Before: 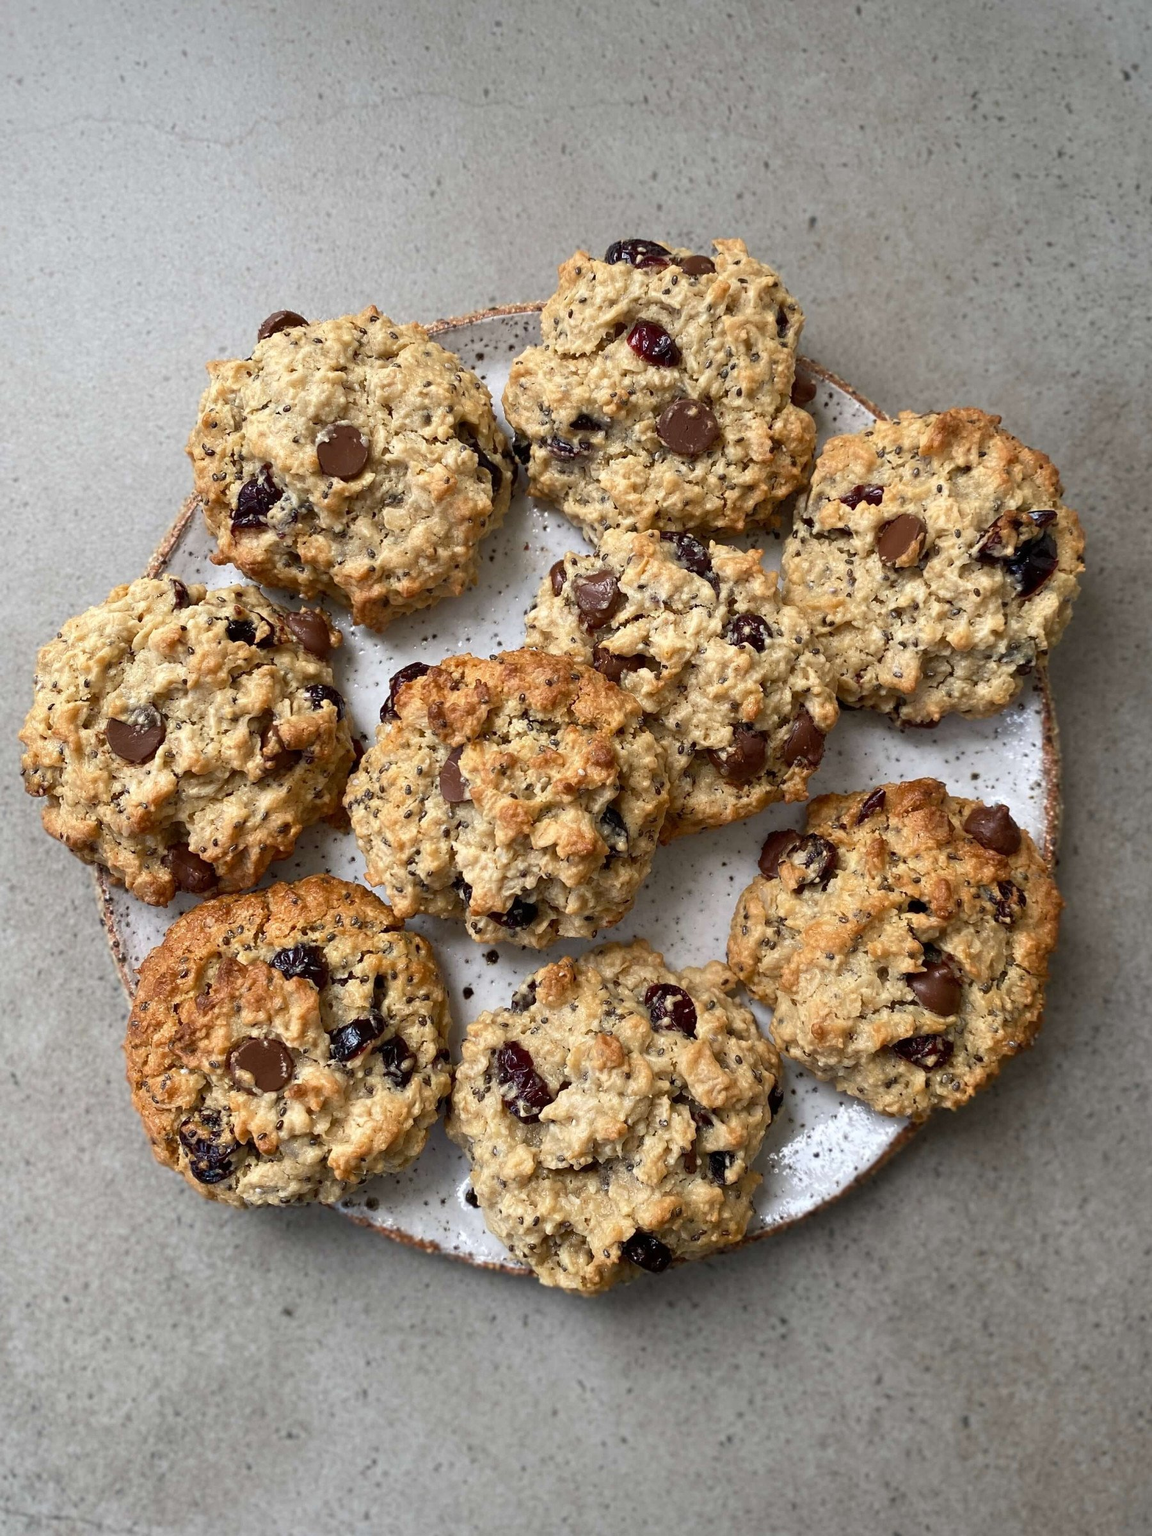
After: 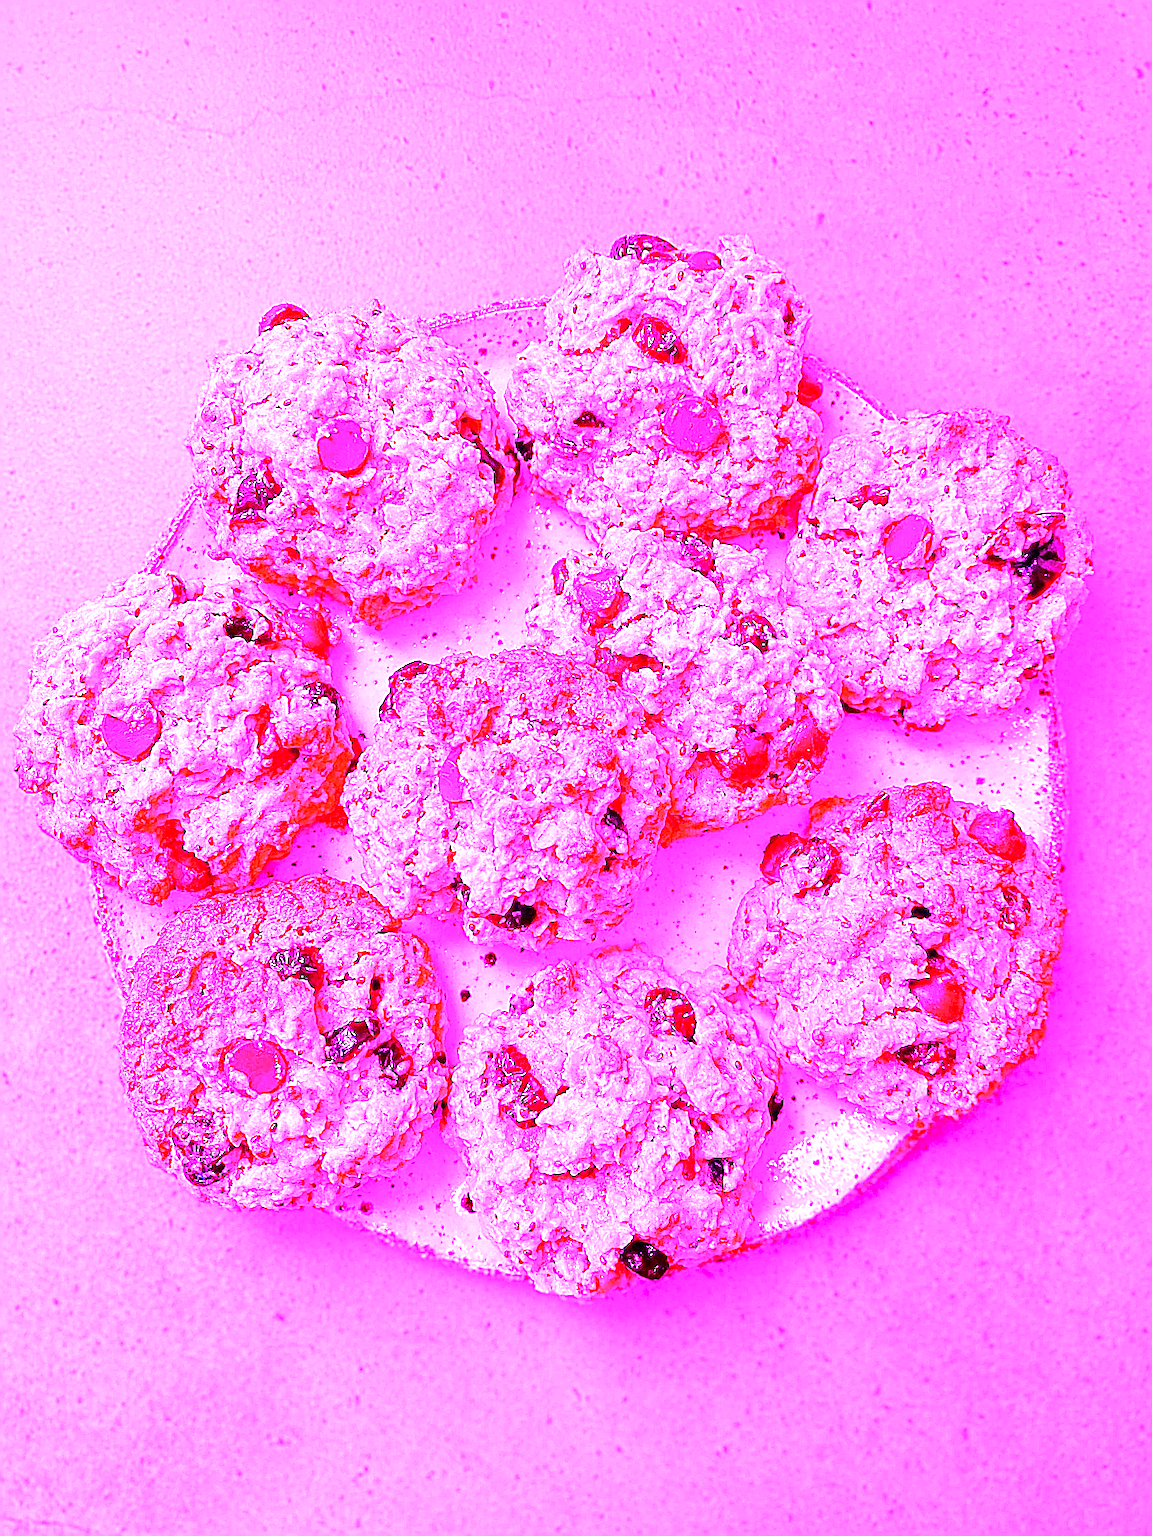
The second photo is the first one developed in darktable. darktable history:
sharpen: amount 0.2
crop and rotate: angle -0.5°
white balance: red 8, blue 8
local contrast: mode bilateral grid, contrast 20, coarseness 50, detail 120%, midtone range 0.2
